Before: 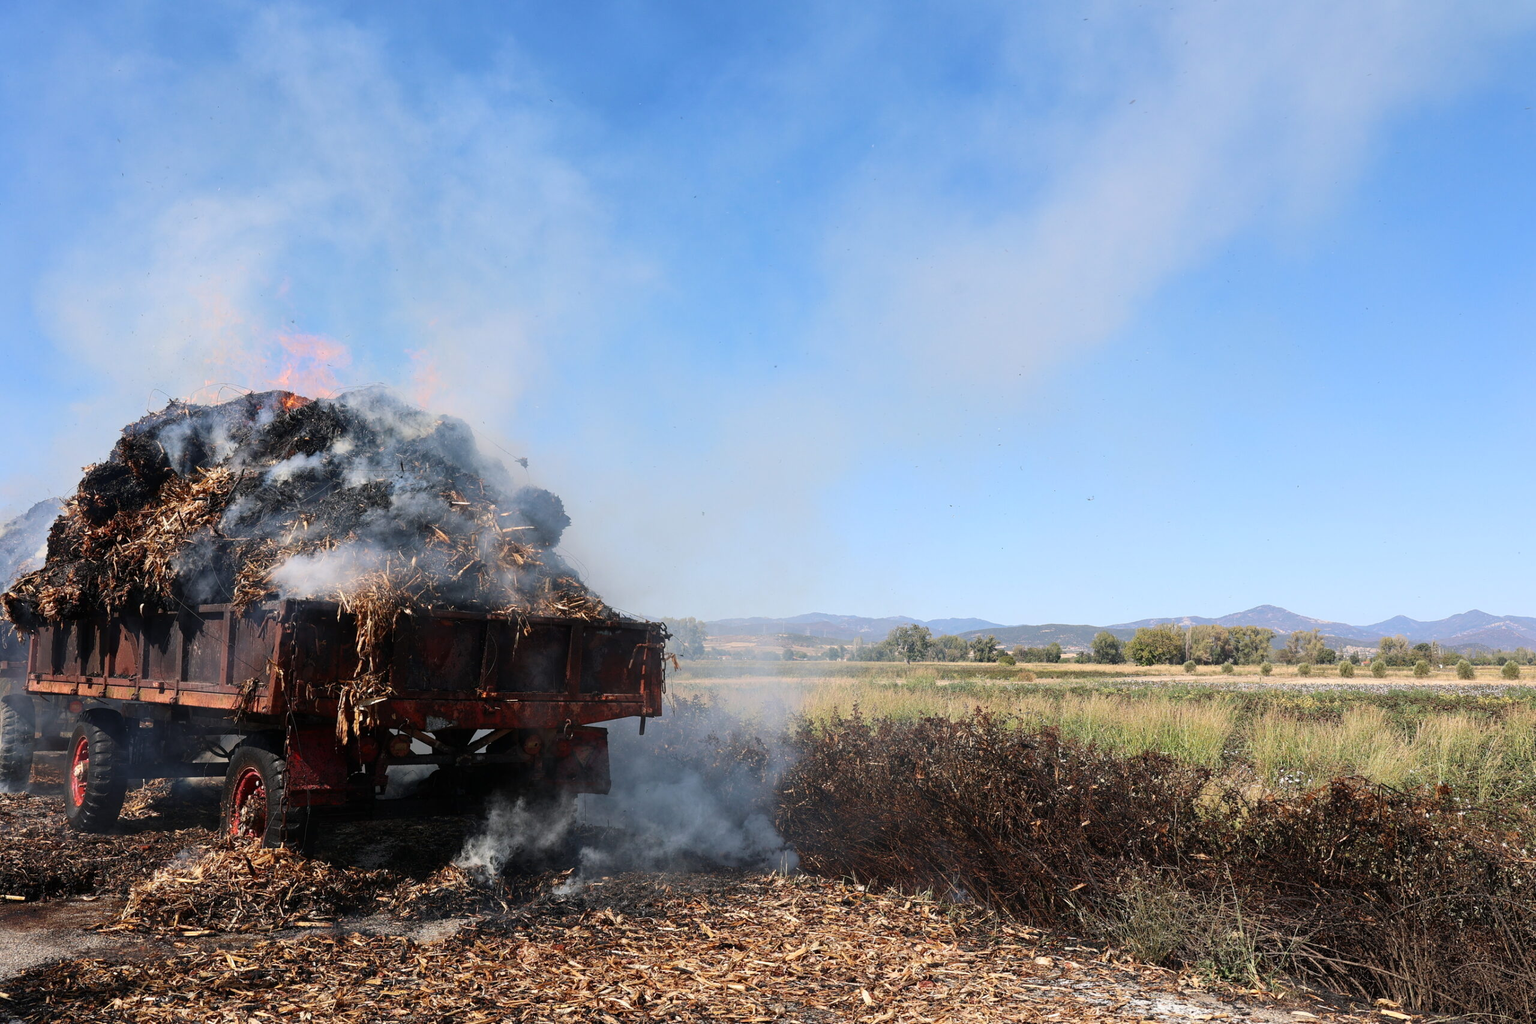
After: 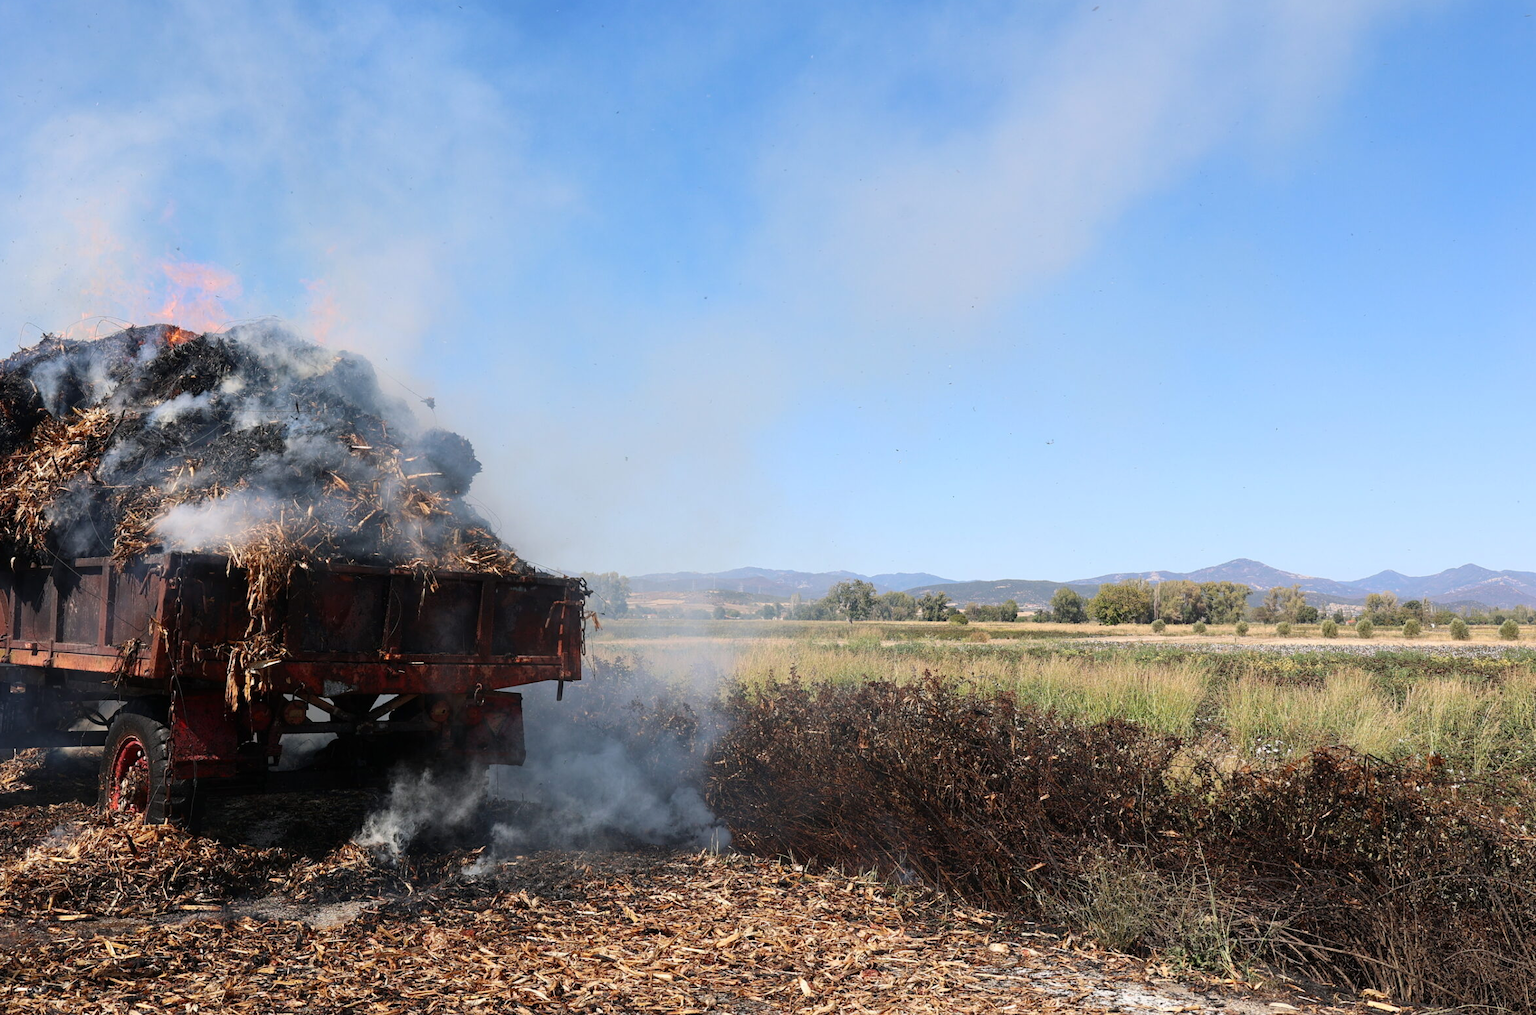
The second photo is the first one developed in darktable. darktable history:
crop and rotate: left 8.501%, top 9.244%
